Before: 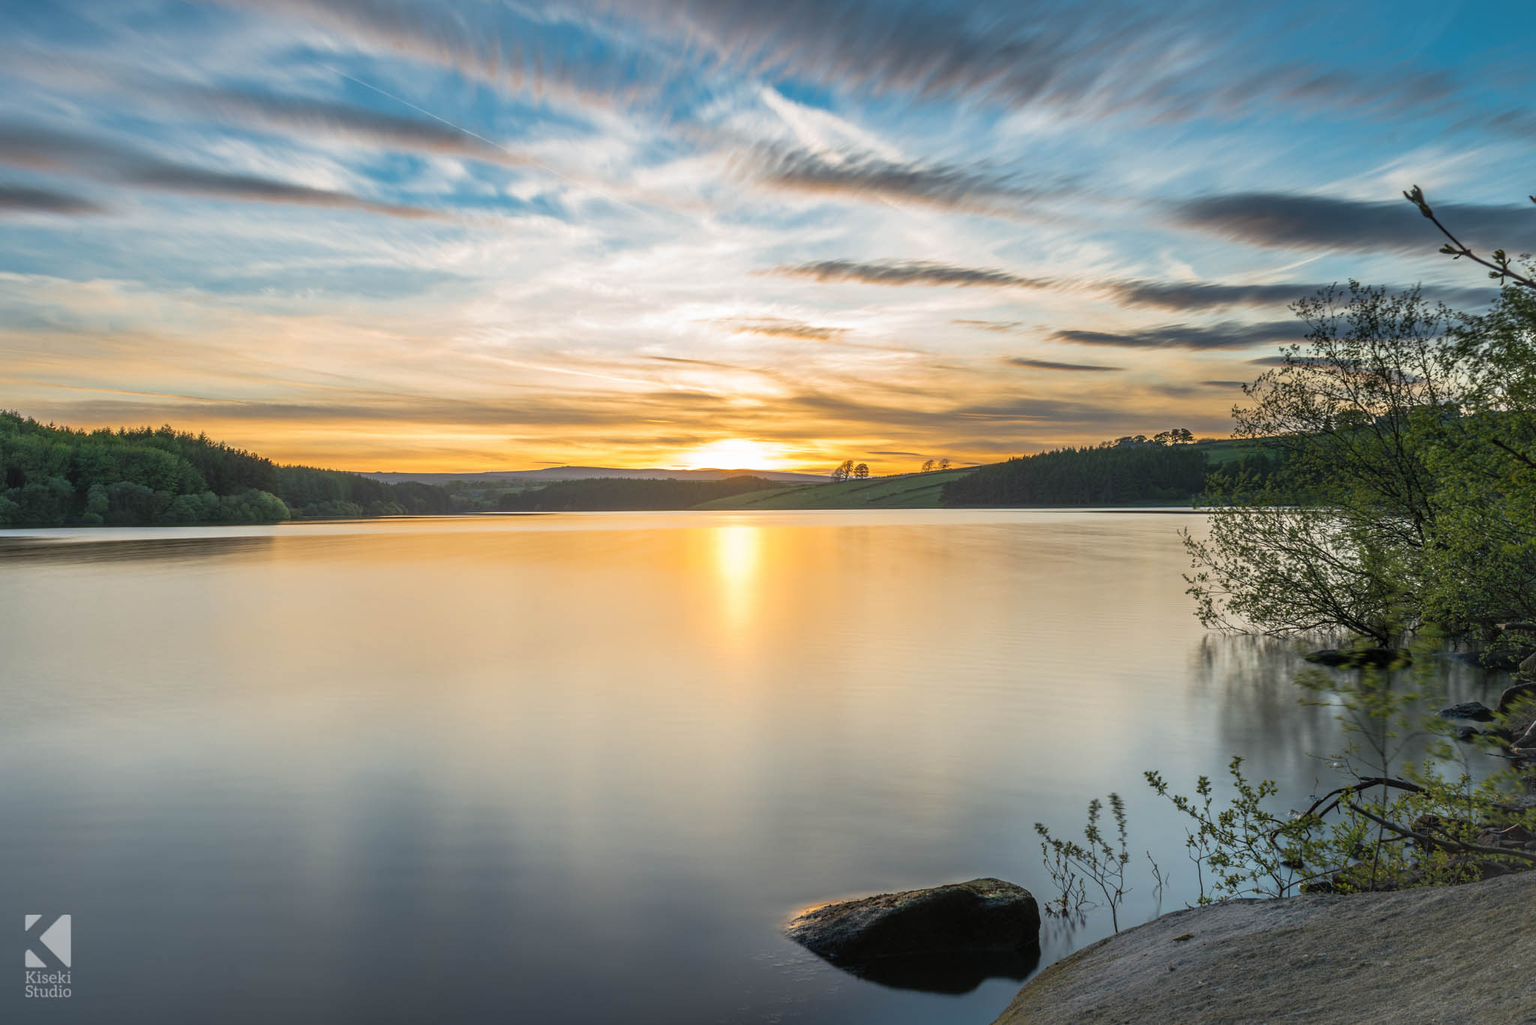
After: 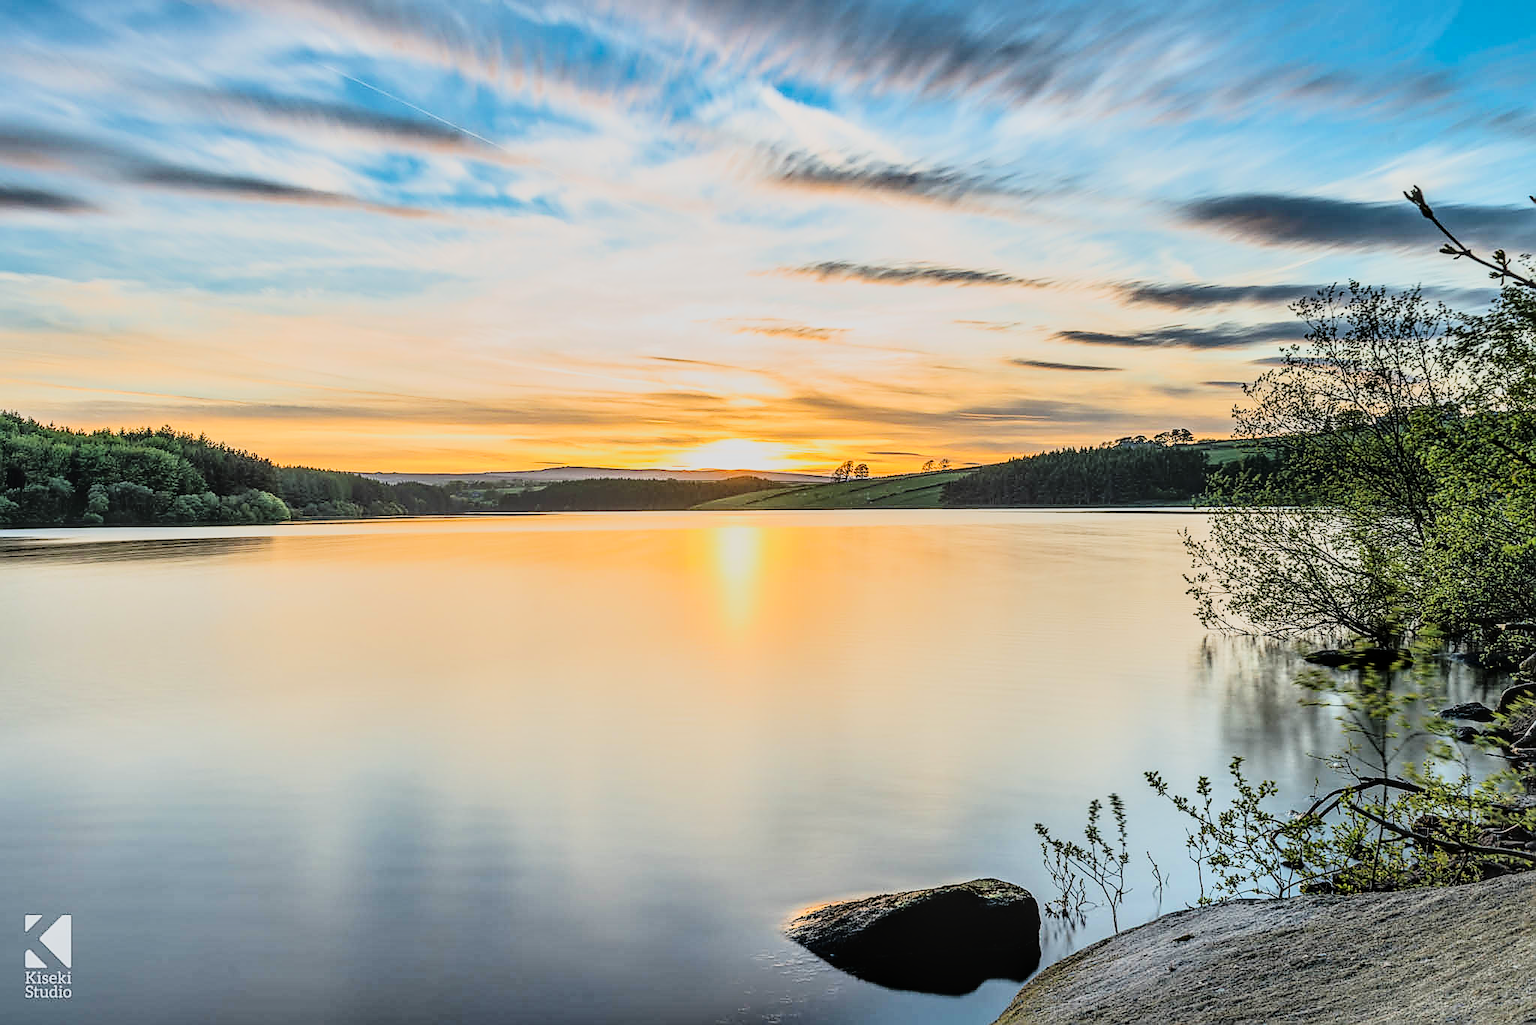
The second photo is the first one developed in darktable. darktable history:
local contrast: on, module defaults
sharpen: radius 1.414, amount 1.244, threshold 0.643
contrast brightness saturation: contrast 0.145
exposure: black level correction 0, exposure 0.592 EV, compensate highlight preservation false
shadows and highlights: shadows 43.54, white point adjustment -1.51, soften with gaussian
filmic rgb: middle gray luminance 29.11%, black relative exposure -10.24 EV, white relative exposure 5.49 EV, target black luminance 0%, hardness 3.93, latitude 2.05%, contrast 1.12, highlights saturation mix 3.84%, shadows ↔ highlights balance 15.05%
tone curve: curves: ch0 [(0, 0.013) (0.129, 0.1) (0.291, 0.375) (0.46, 0.576) (0.667, 0.78) (0.851, 0.903) (0.997, 0.951)]; ch1 [(0, 0) (0.353, 0.344) (0.45, 0.46) (0.498, 0.495) (0.528, 0.531) (0.563, 0.566) (0.592, 0.609) (0.657, 0.672) (1, 1)]; ch2 [(0, 0) (0.333, 0.346) (0.375, 0.375) (0.427, 0.44) (0.5, 0.501) (0.505, 0.505) (0.544, 0.573) (0.576, 0.615) (0.612, 0.644) (0.66, 0.715) (1, 1)], color space Lab, linked channels, preserve colors none
